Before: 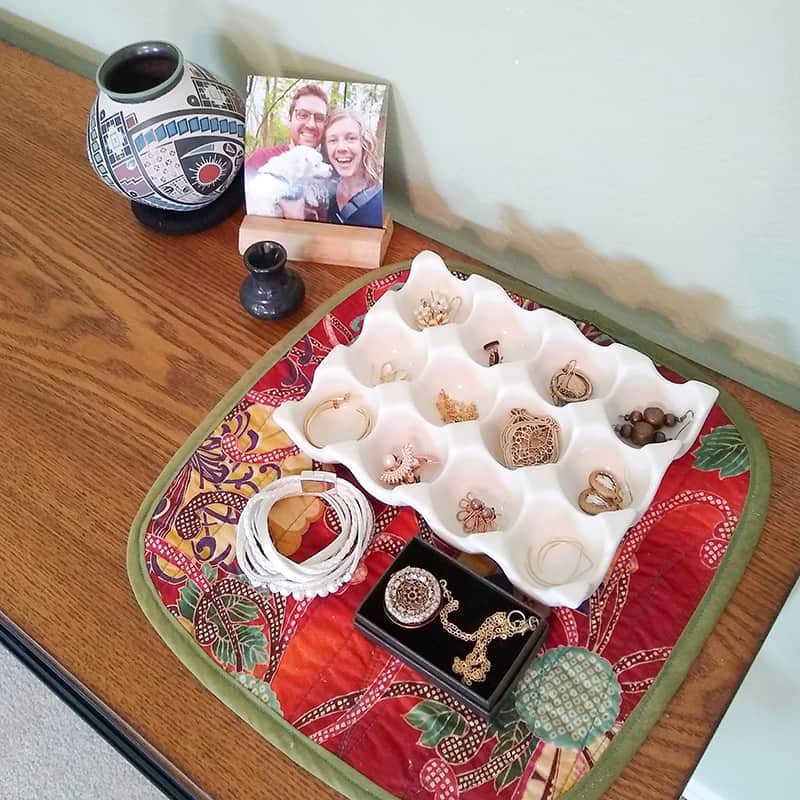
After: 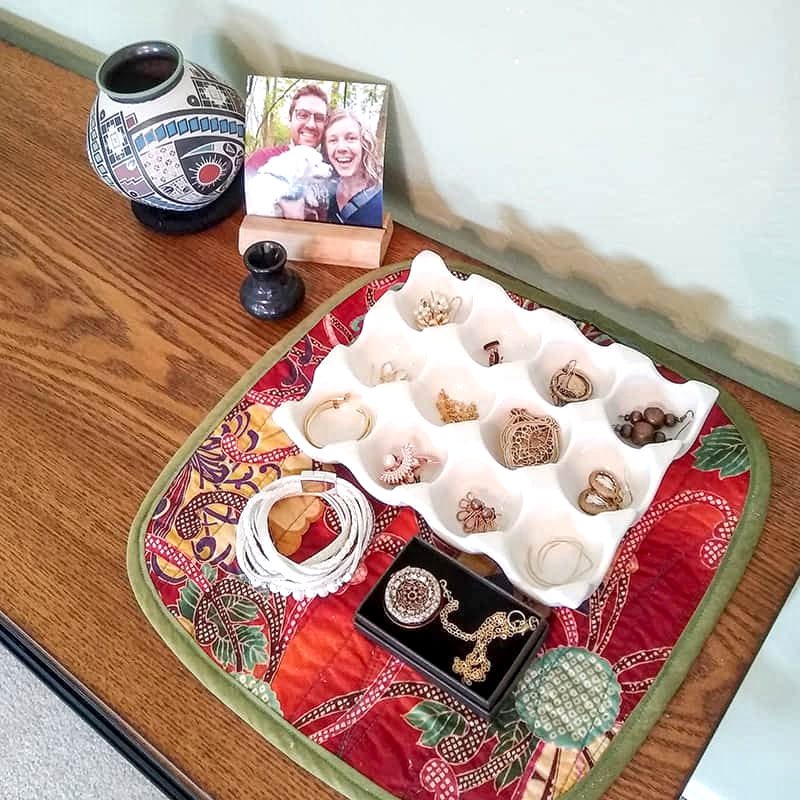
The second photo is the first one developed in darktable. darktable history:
exposure: exposure 0.204 EV, compensate highlight preservation false
local contrast: detail 139%
